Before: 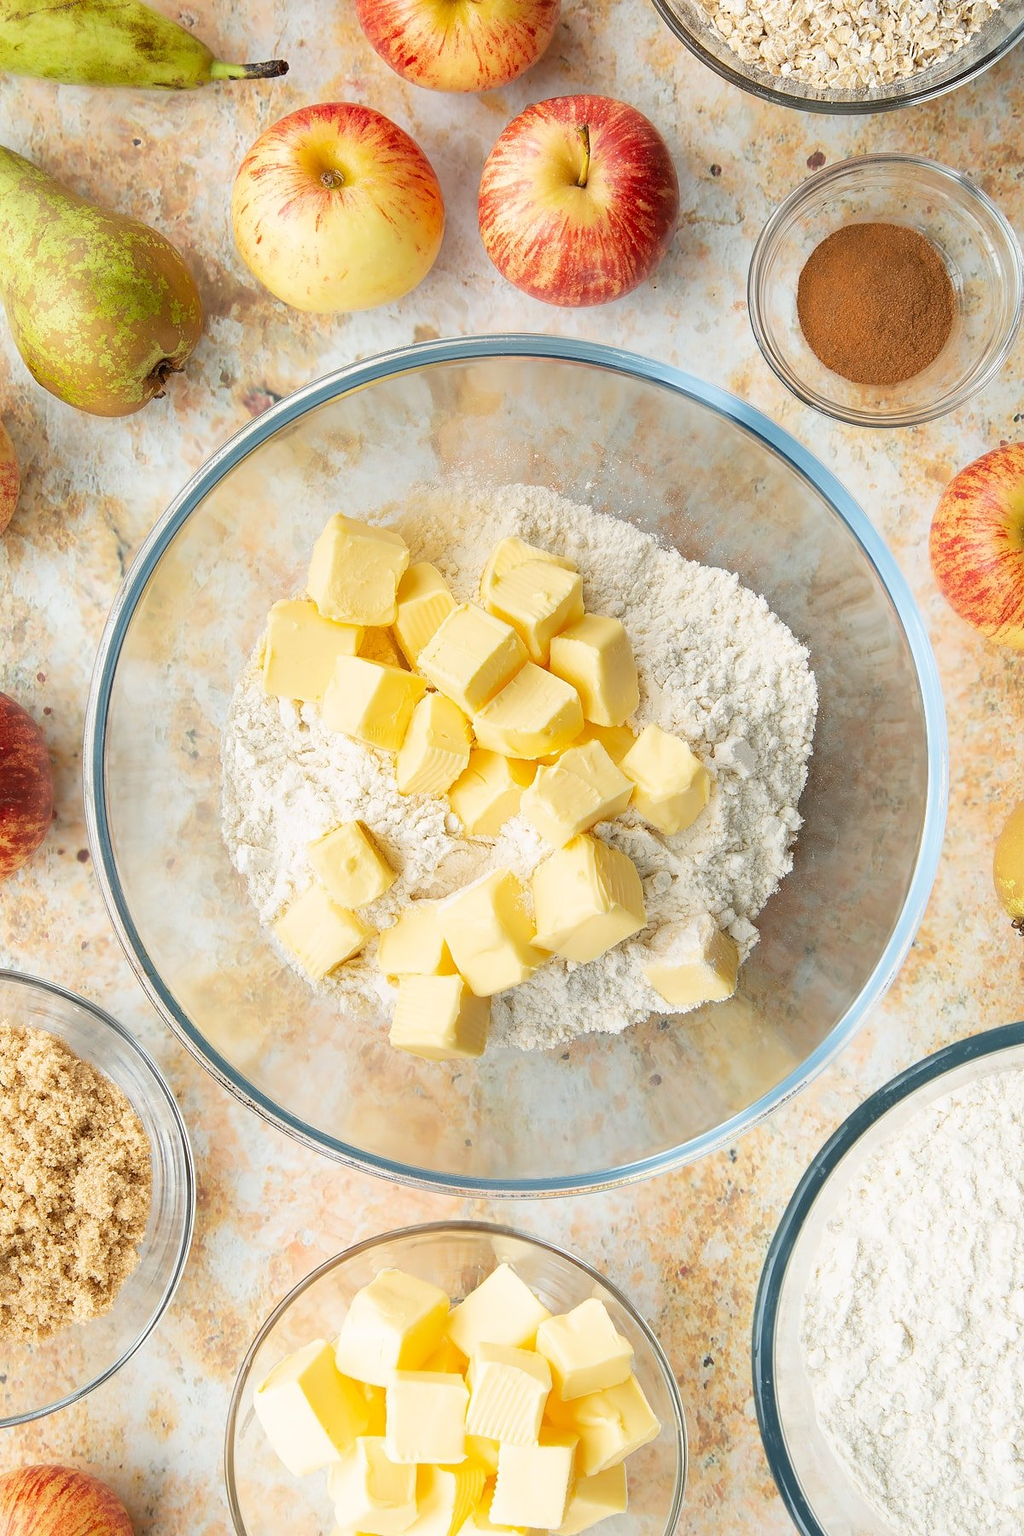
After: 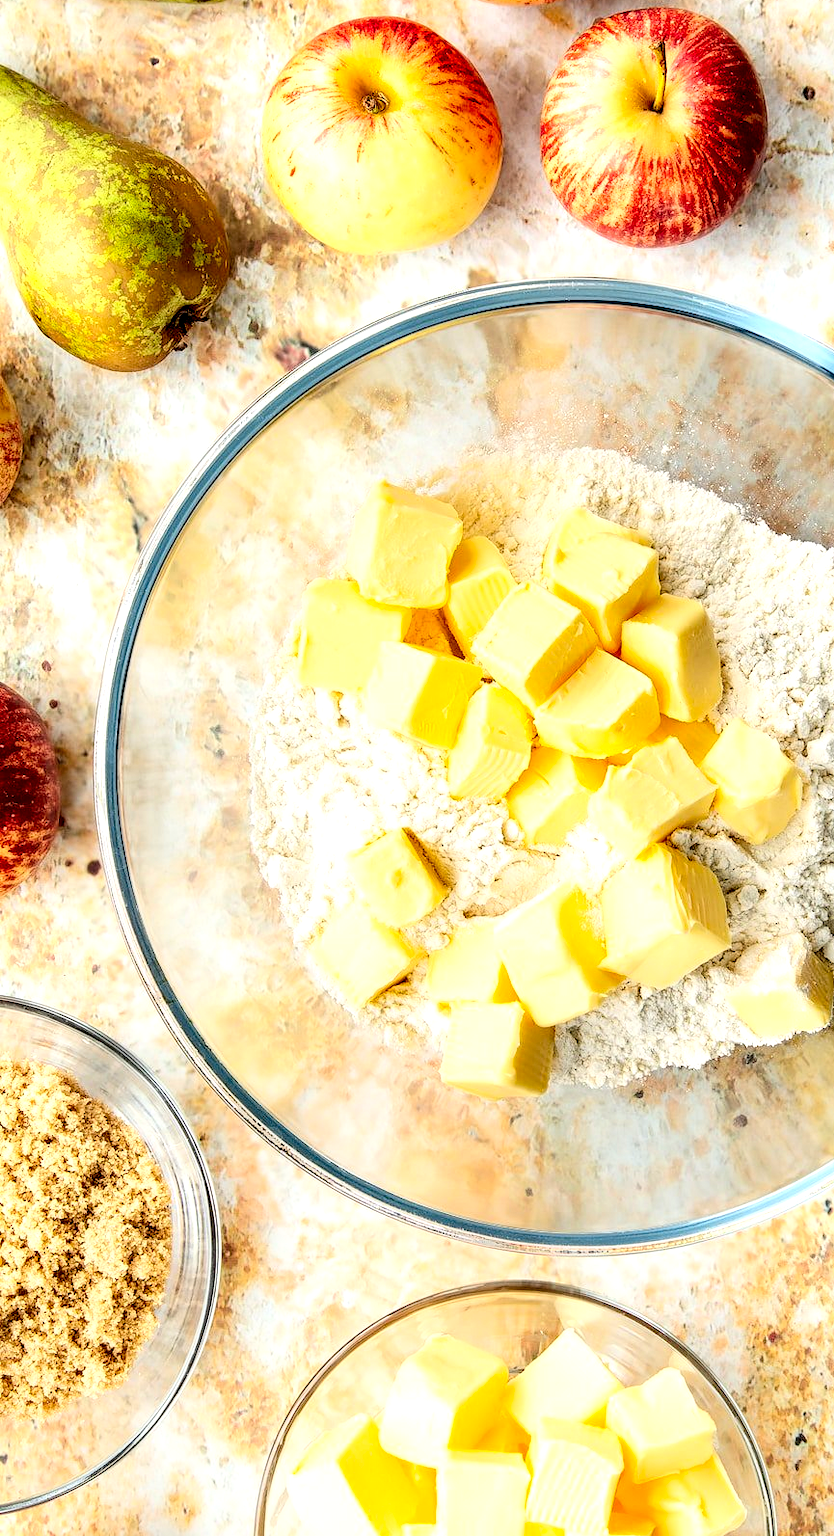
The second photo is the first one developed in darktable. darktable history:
crop: top 5.775%, right 27.912%, bottom 5.715%
contrast brightness saturation: contrast 0.242, brightness 0.243, saturation 0.379
exposure: black level correction 0.007, compensate highlight preservation false
local contrast: detail 203%
